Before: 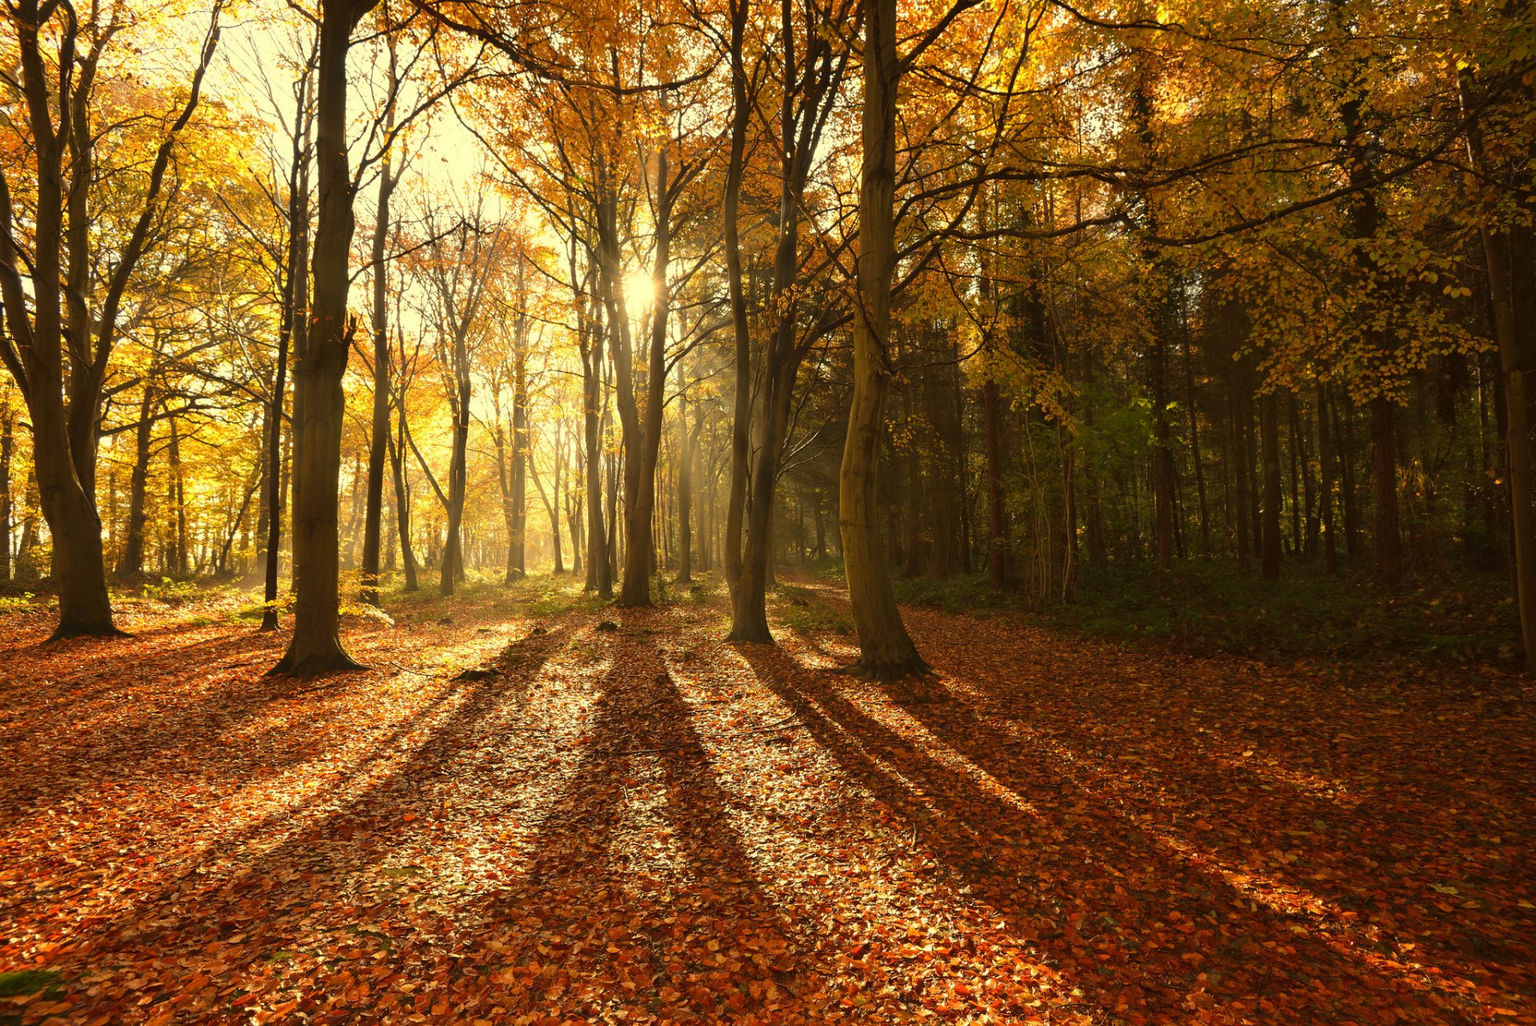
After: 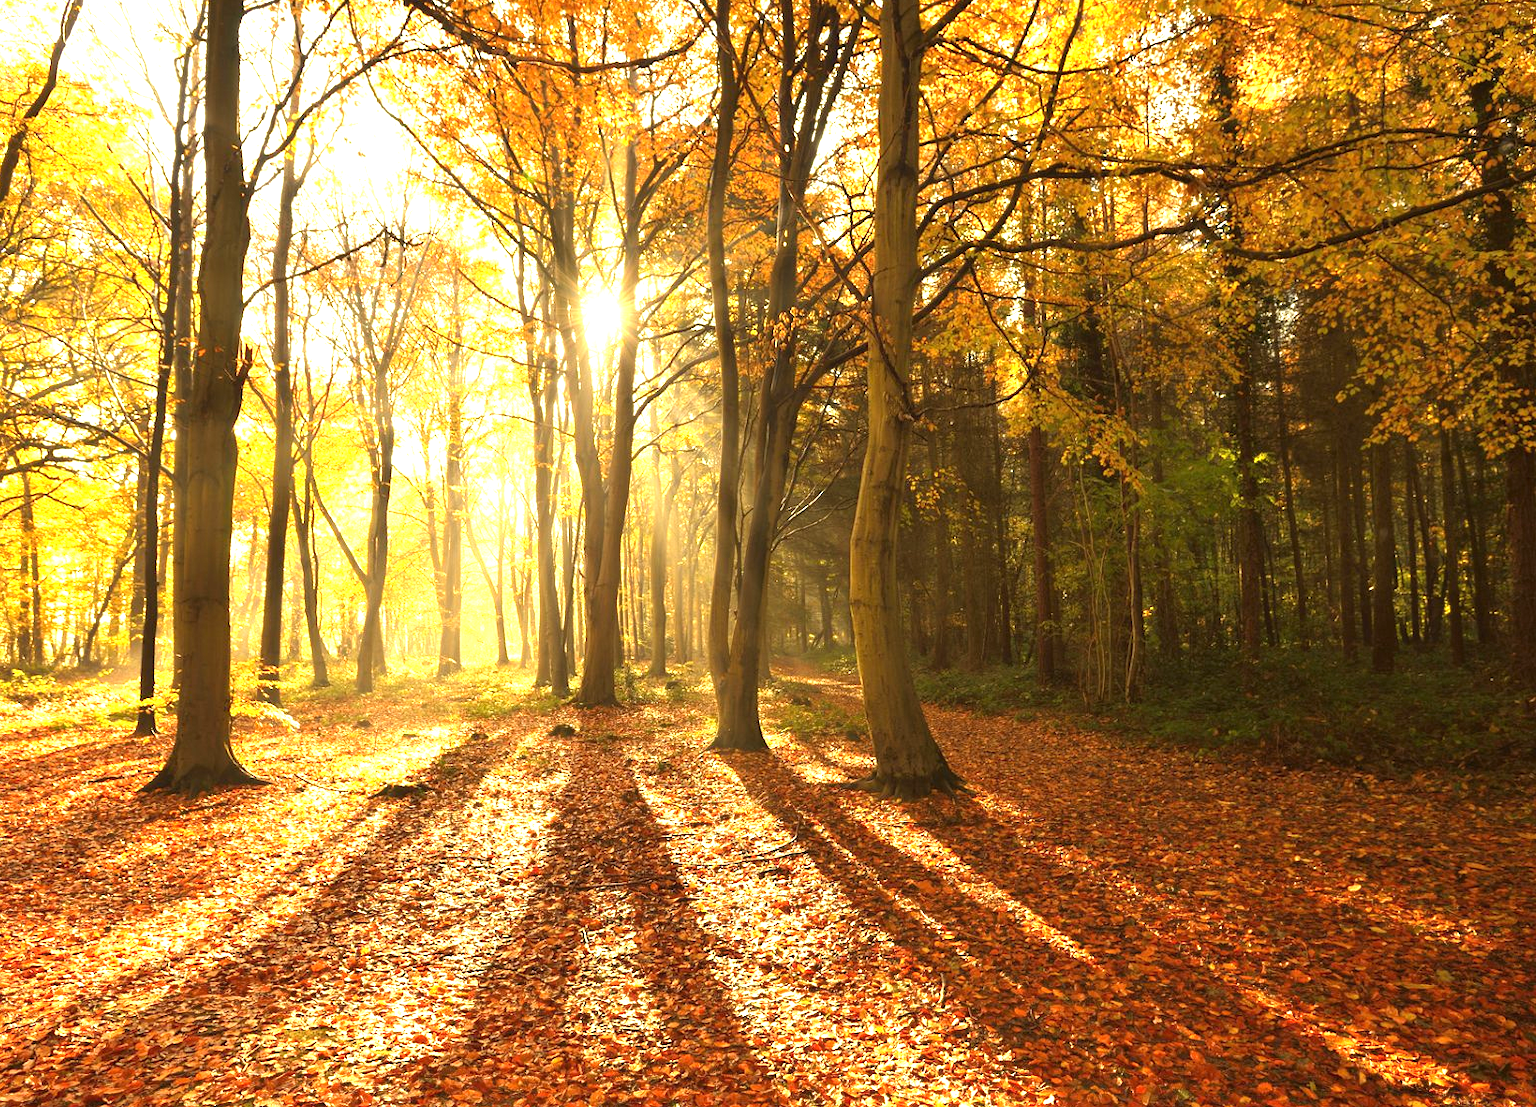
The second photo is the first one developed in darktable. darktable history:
tone equalizer: -8 EV -0.406 EV, -7 EV -0.409 EV, -6 EV -0.308 EV, -5 EV -0.255 EV, -3 EV 0.255 EV, -2 EV 0.32 EV, -1 EV 0.412 EV, +0 EV 0.433 EV
crop: left 9.914%, top 3.476%, right 9.195%, bottom 9.123%
exposure: black level correction 0, exposure 1.001 EV, compensate highlight preservation false
